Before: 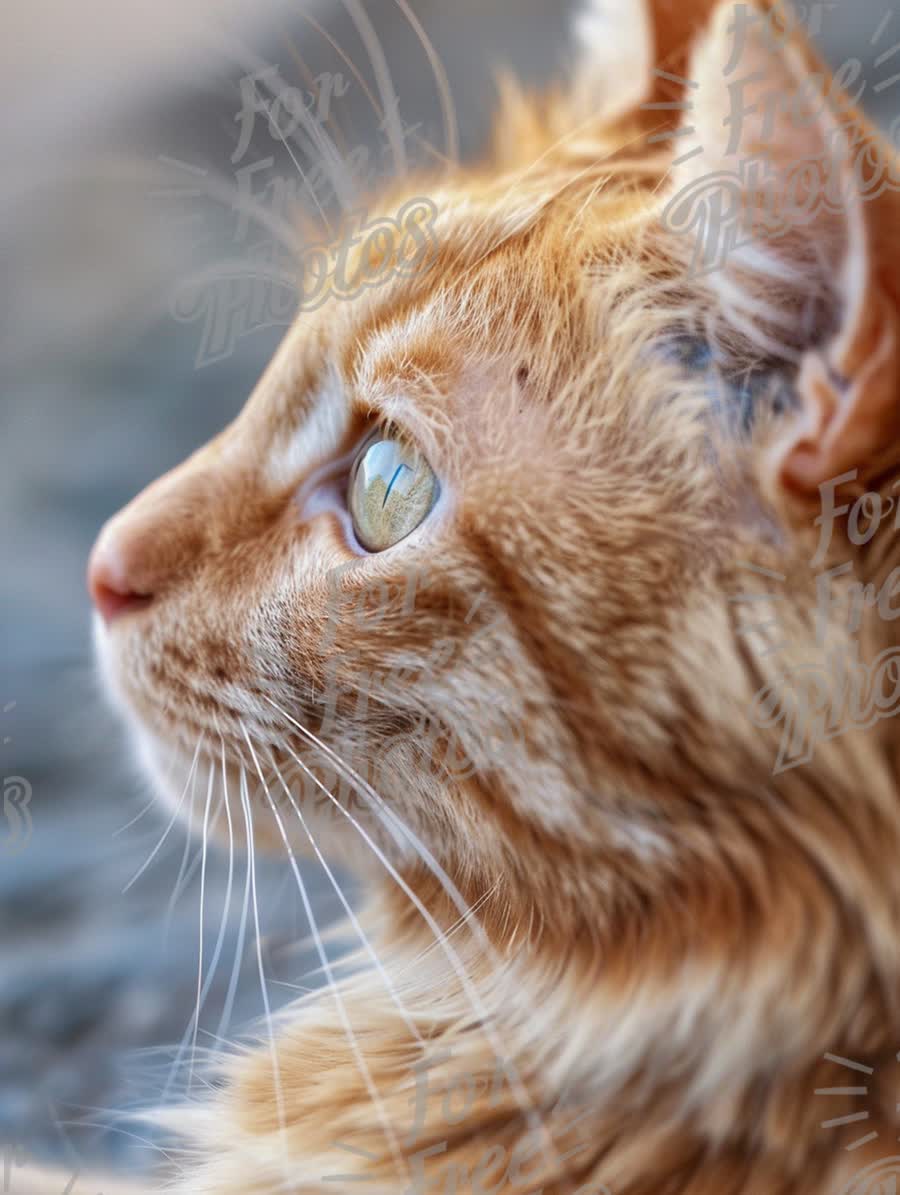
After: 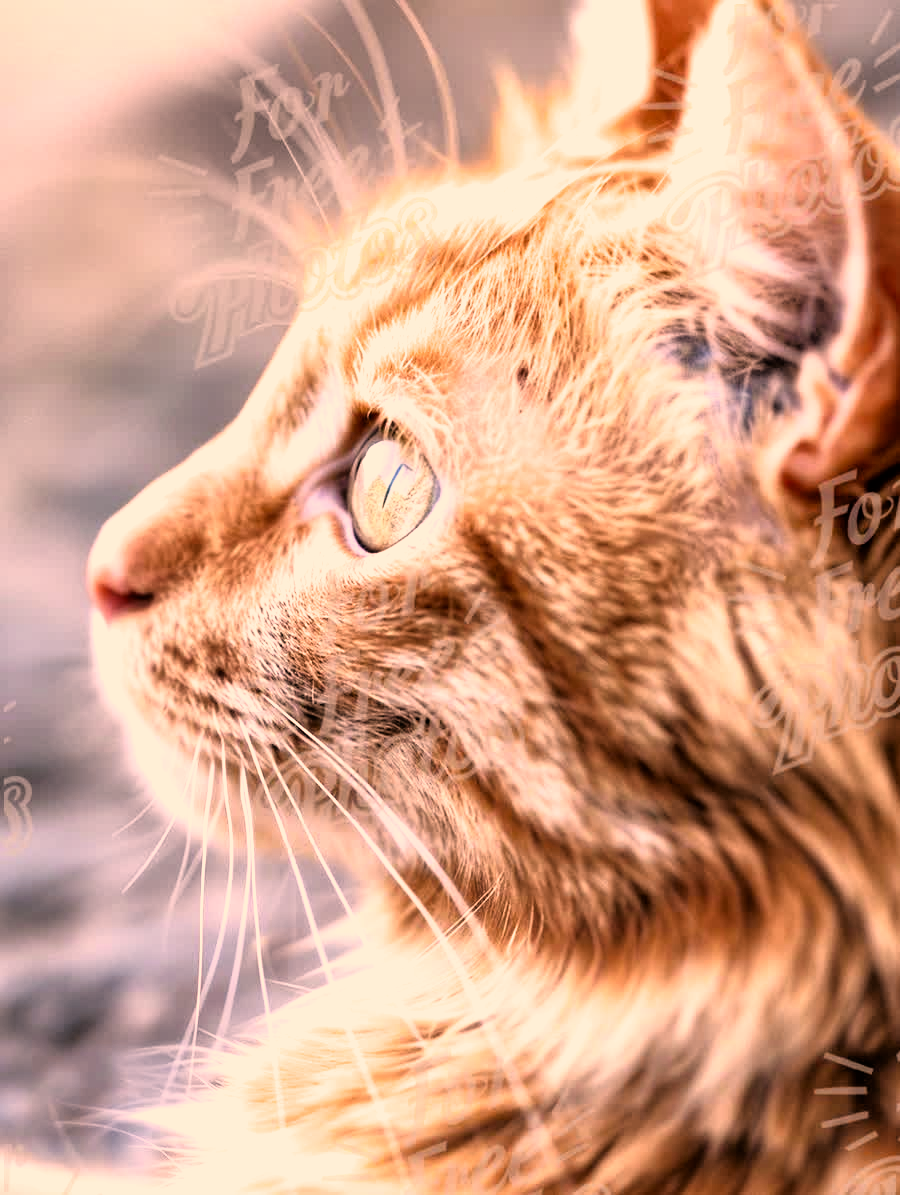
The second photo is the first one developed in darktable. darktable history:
filmic rgb: black relative exposure -3.63 EV, white relative exposure 2.15 EV, threshold 5.96 EV, hardness 3.64, enable highlight reconstruction true
exposure: black level correction 0.001, exposure 0.499 EV, compensate highlight preservation false
color correction: highlights a* 21.9, highlights b* 21.88
